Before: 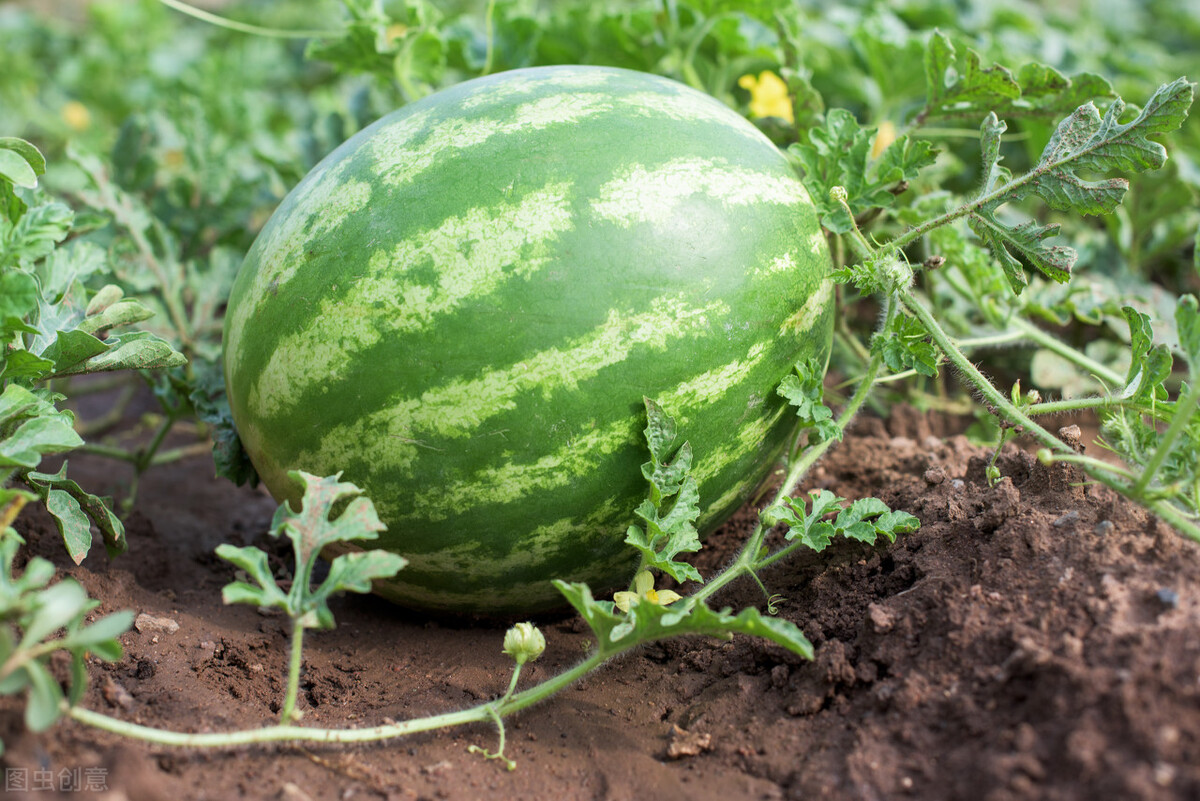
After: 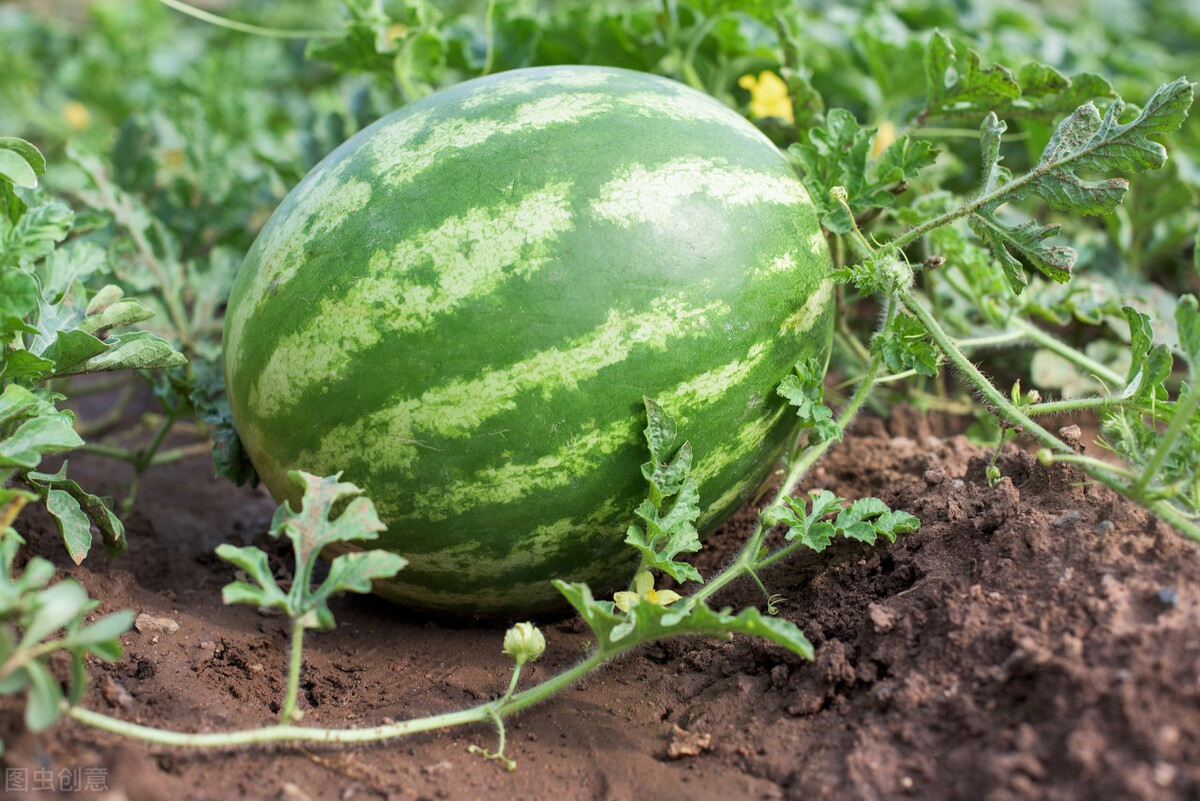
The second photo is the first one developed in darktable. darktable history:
shadows and highlights: highlights color adjustment 0.23%, low approximation 0.01, soften with gaussian
